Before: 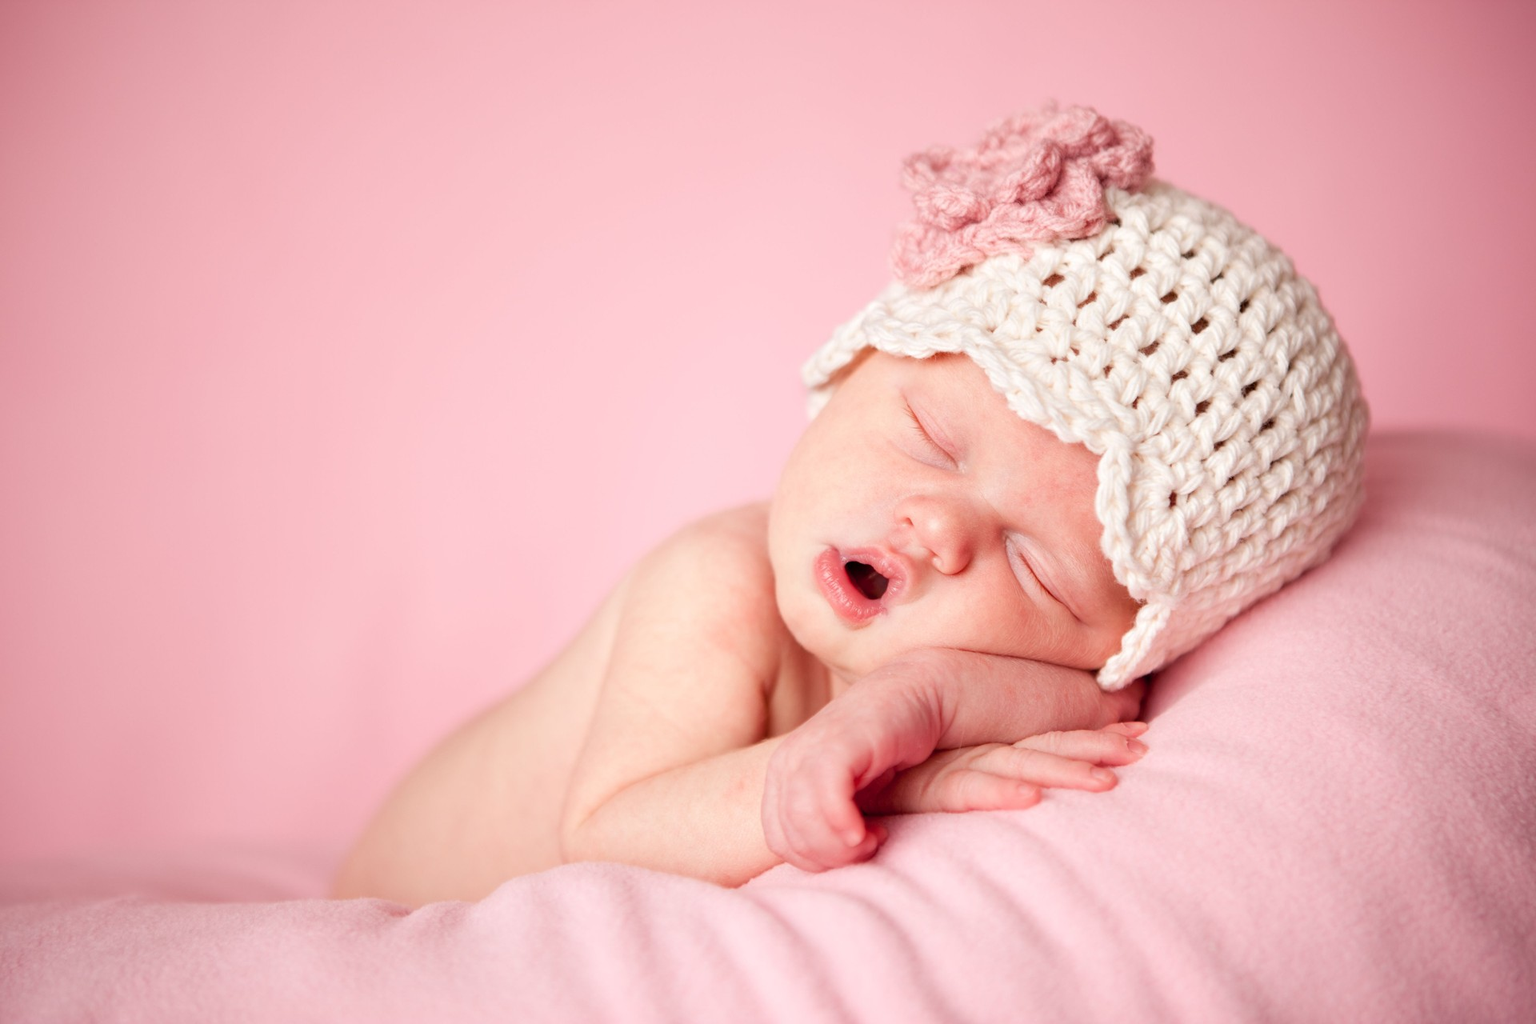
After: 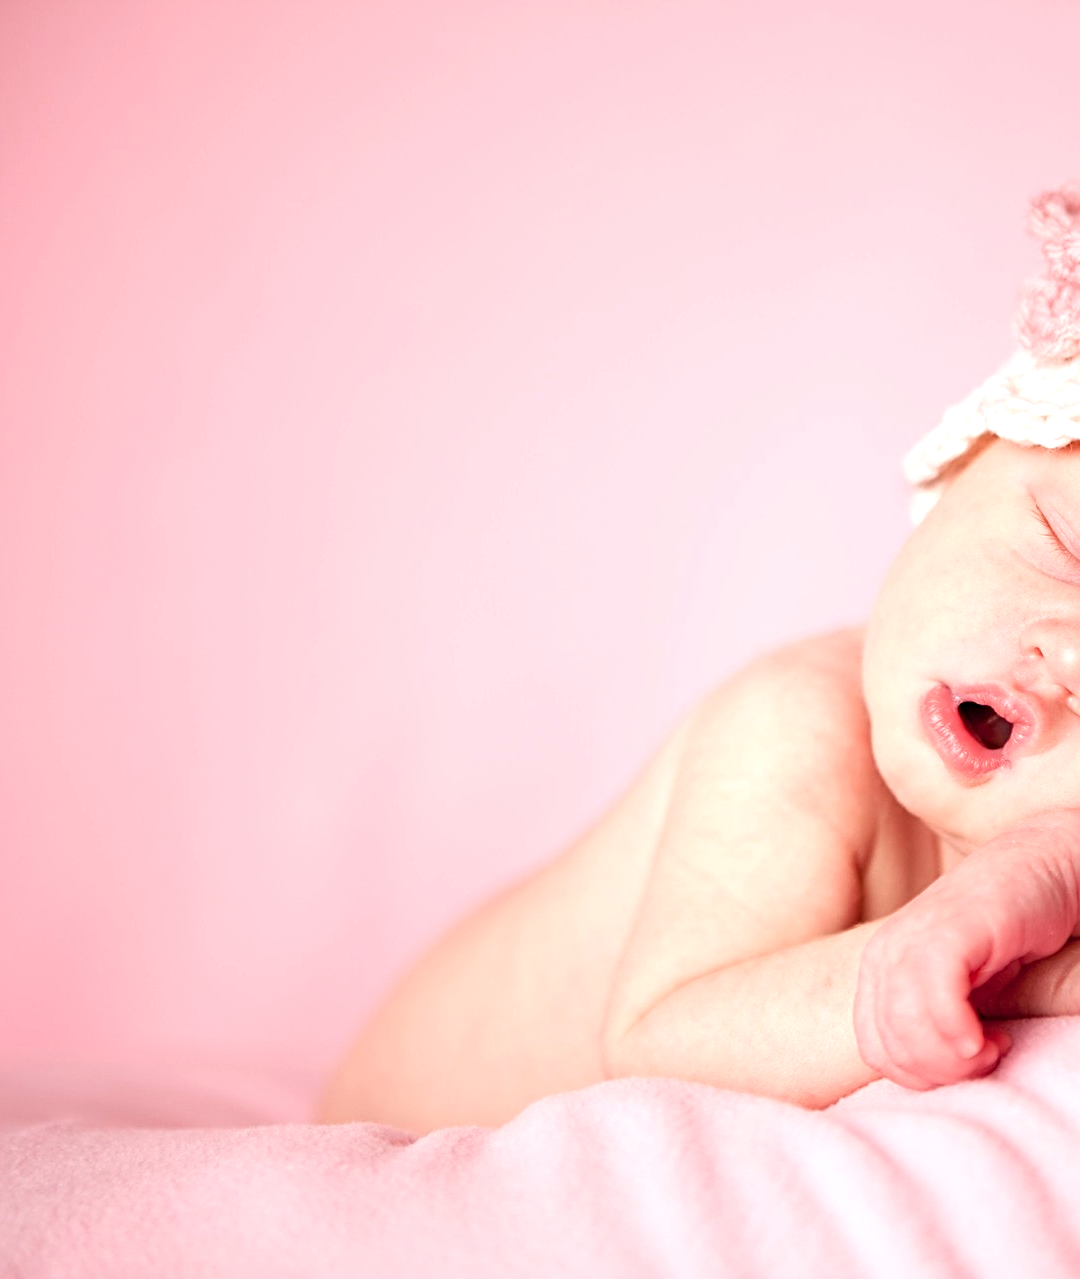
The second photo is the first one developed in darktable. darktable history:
crop: left 5.114%, right 38.589%
exposure: exposure 0.375 EV, compensate highlight preservation false
sharpen: radius 3.119
